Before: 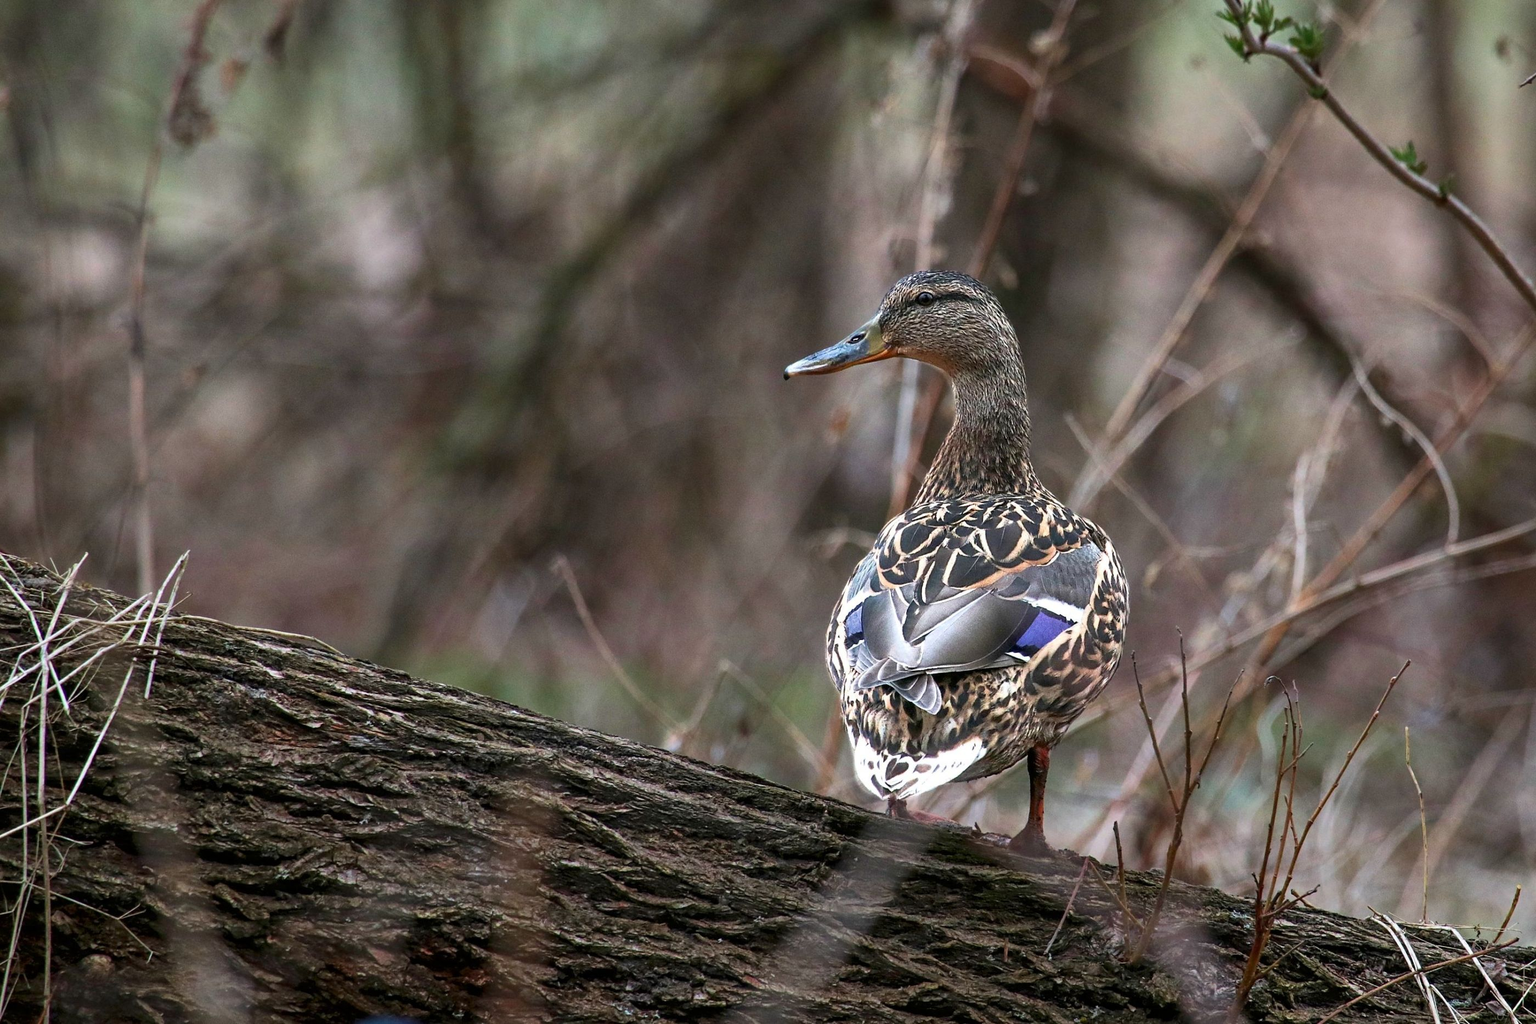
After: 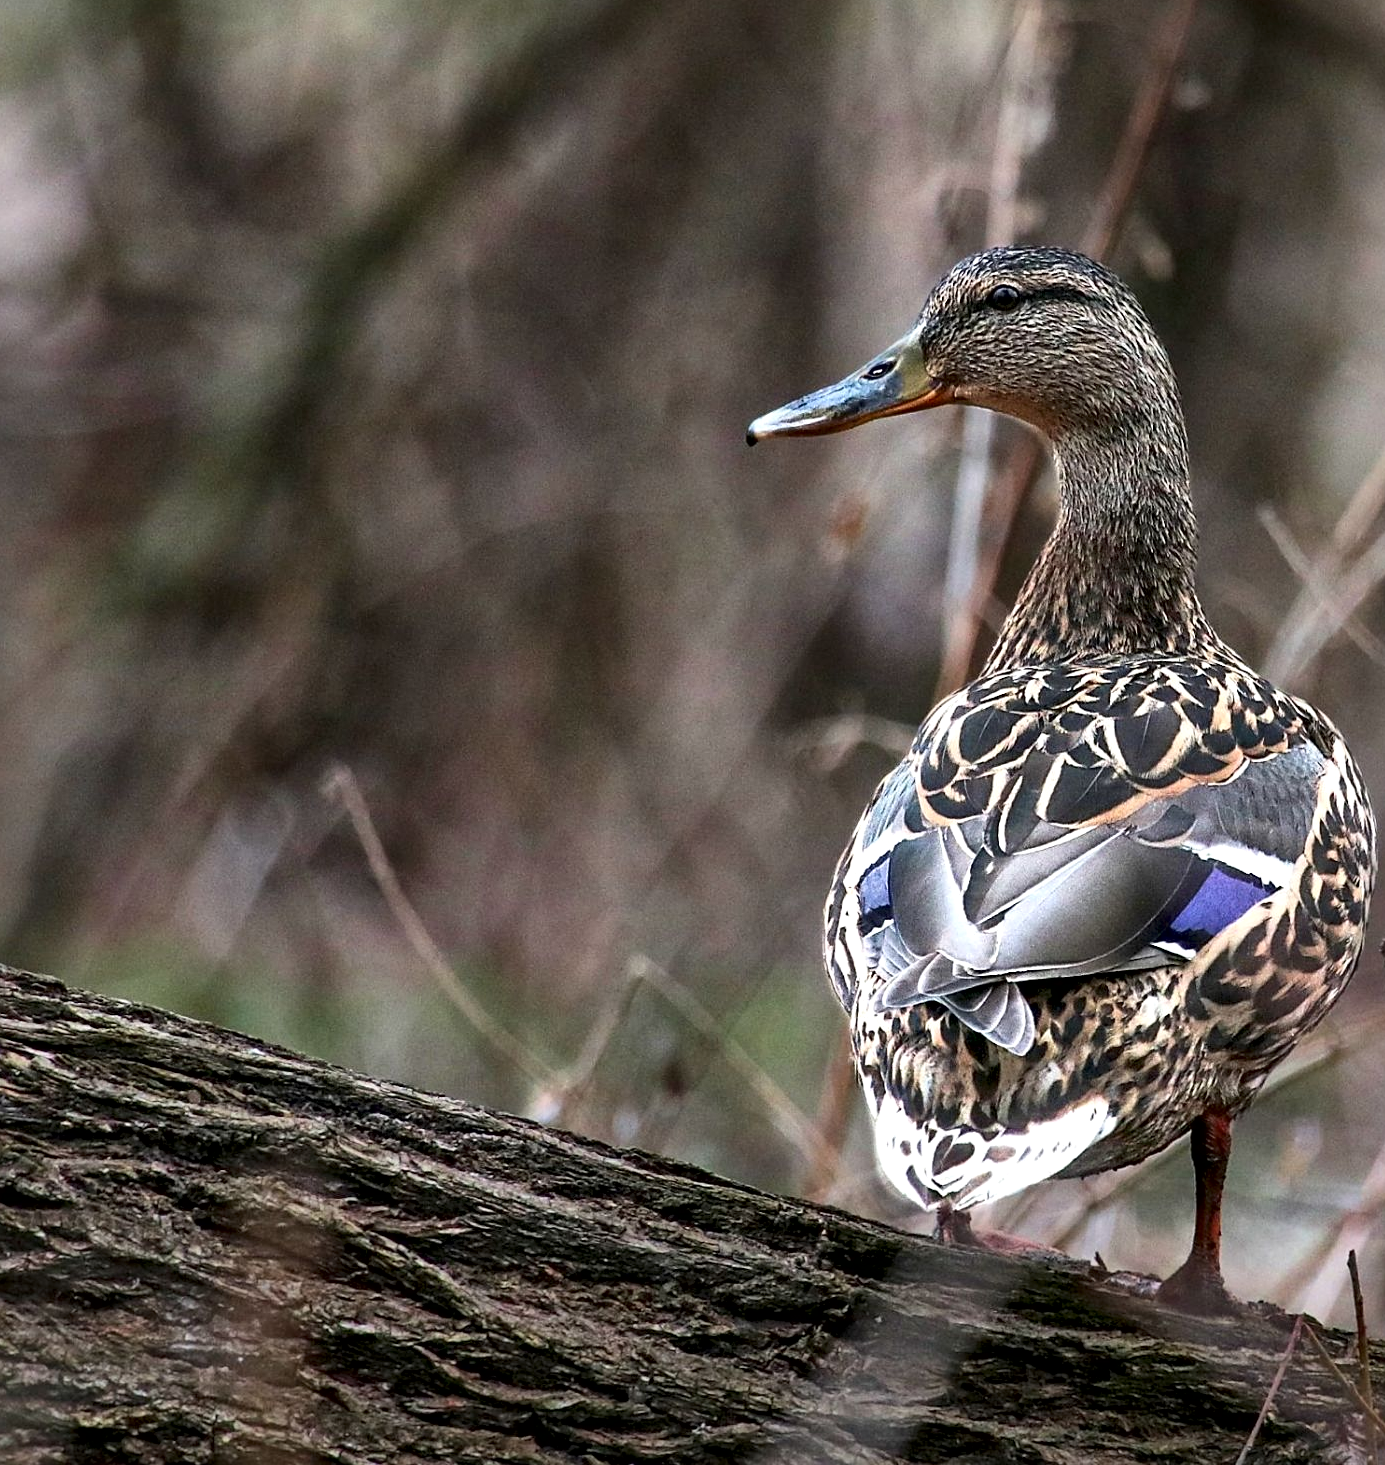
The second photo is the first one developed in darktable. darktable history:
sharpen: amount 0.2
crop and rotate: angle 0.02°, left 24.353%, top 13.219%, right 26.156%, bottom 8.224%
local contrast: mode bilateral grid, contrast 25, coarseness 60, detail 151%, midtone range 0.2
